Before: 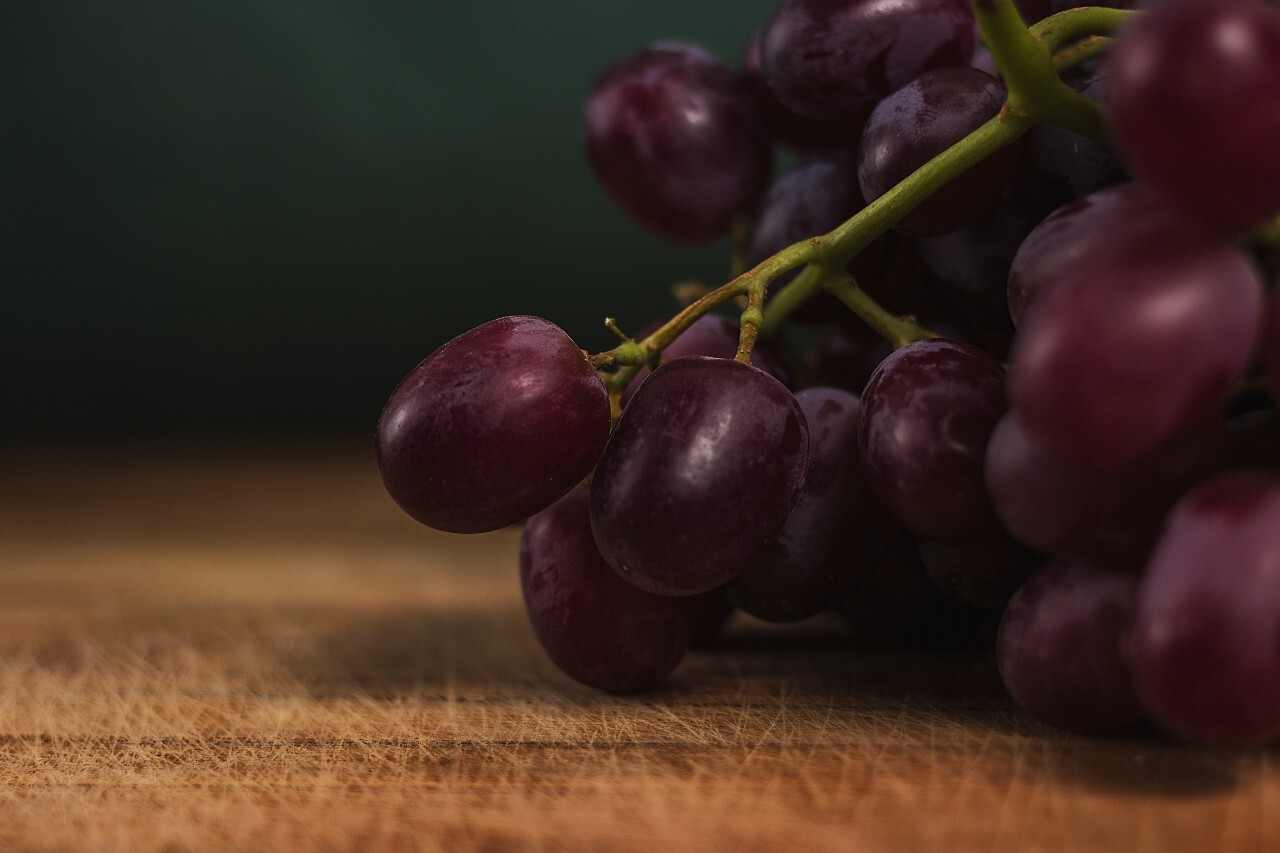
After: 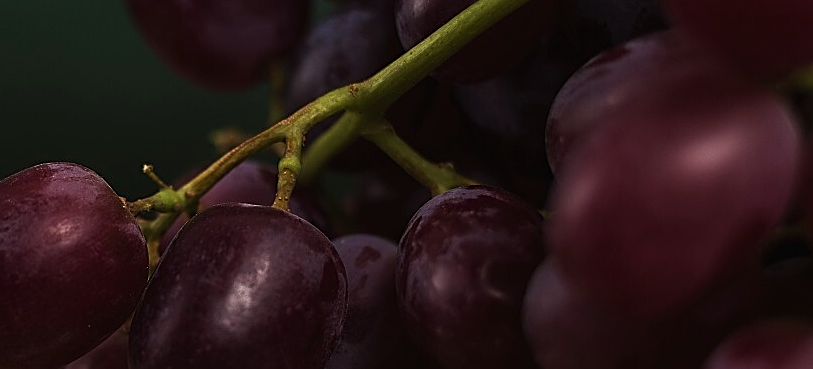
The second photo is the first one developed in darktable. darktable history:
crop: left 36.157%, top 18.003%, right 0.304%, bottom 38.622%
color zones: curves: ch0 [(0.068, 0.464) (0.25, 0.5) (0.48, 0.508) (0.75, 0.536) (0.886, 0.476) (0.967, 0.456)]; ch1 [(0.066, 0.456) (0.25, 0.5) (0.616, 0.508) (0.746, 0.56) (0.934, 0.444)]
sharpen: on, module defaults
velvia: on, module defaults
tone equalizer: -8 EV -0.424 EV, -7 EV -0.381 EV, -6 EV -0.317 EV, -5 EV -0.201 EV, -3 EV 0.225 EV, -2 EV 0.358 EV, -1 EV 0.371 EV, +0 EV 0.409 EV, edges refinement/feathering 500, mask exposure compensation -1.57 EV, preserve details guided filter
